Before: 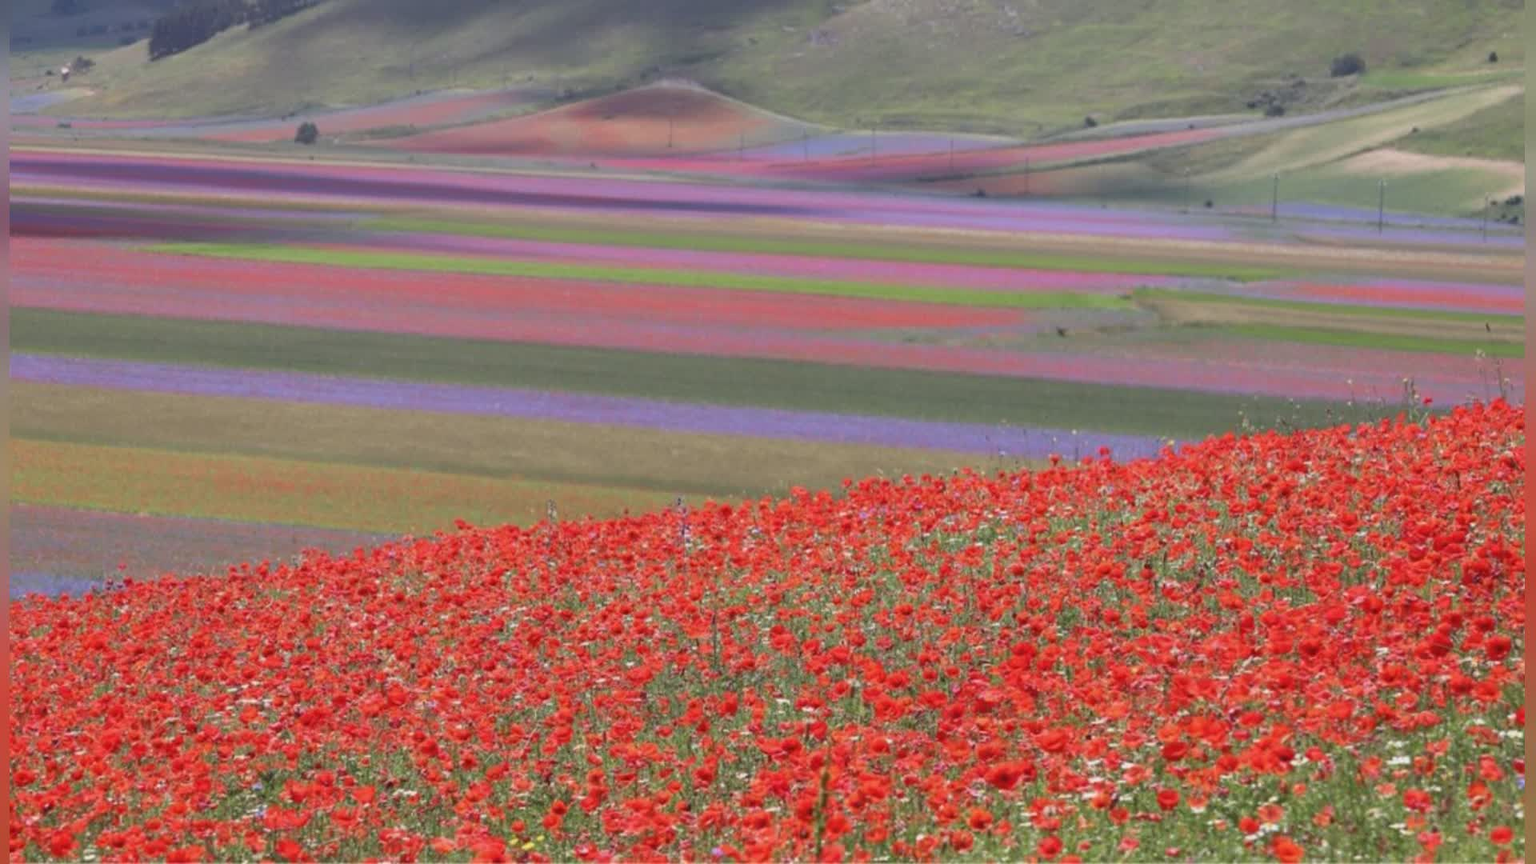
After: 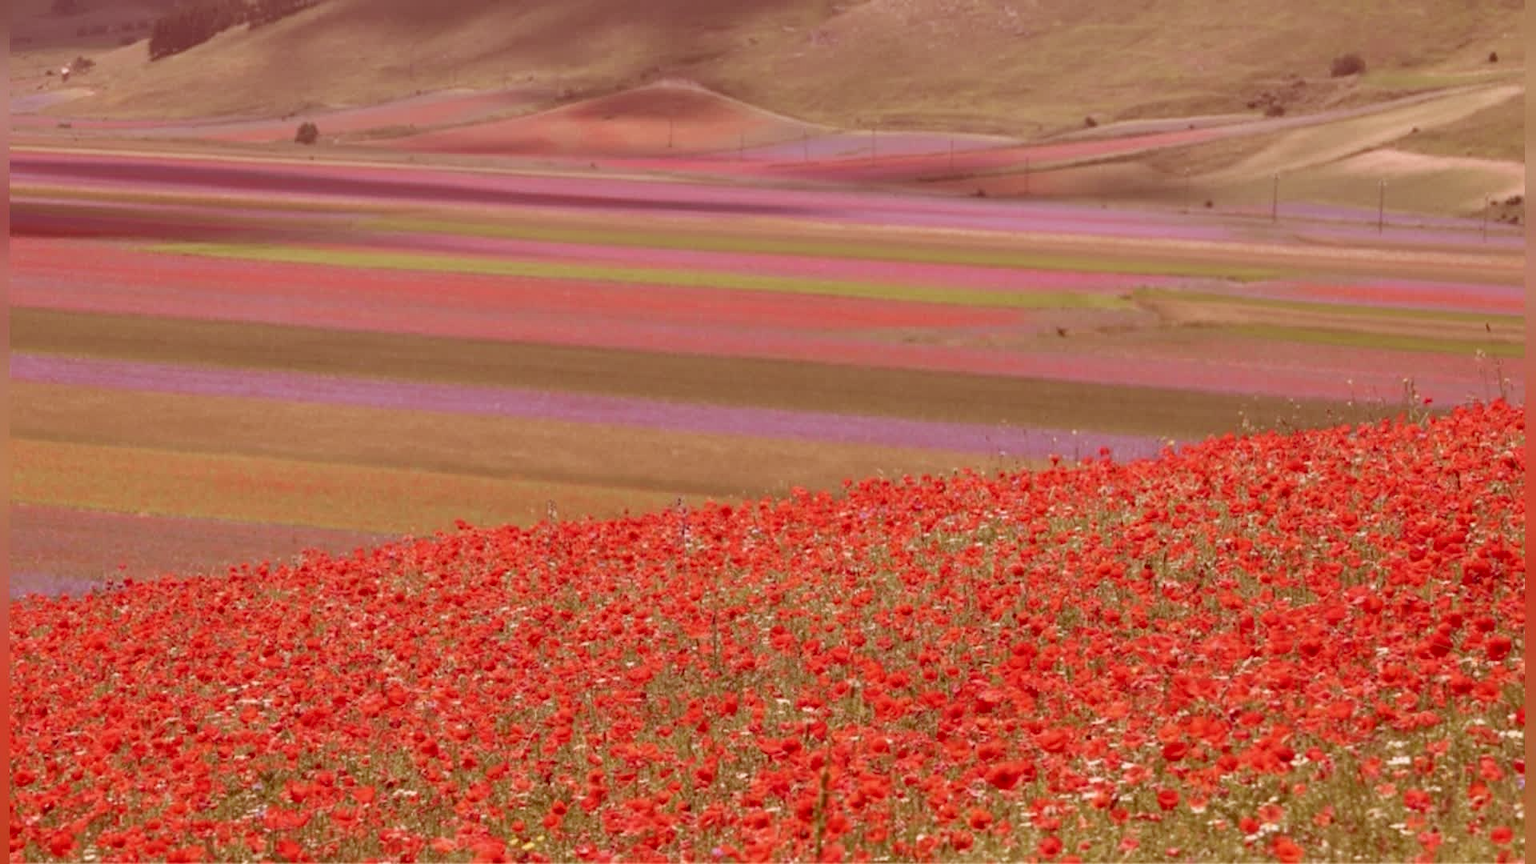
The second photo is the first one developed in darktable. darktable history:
contrast brightness saturation: saturation -0.1
color correction: highlights a* 9.03, highlights b* 8.71, shadows a* 40, shadows b* 40, saturation 0.8
